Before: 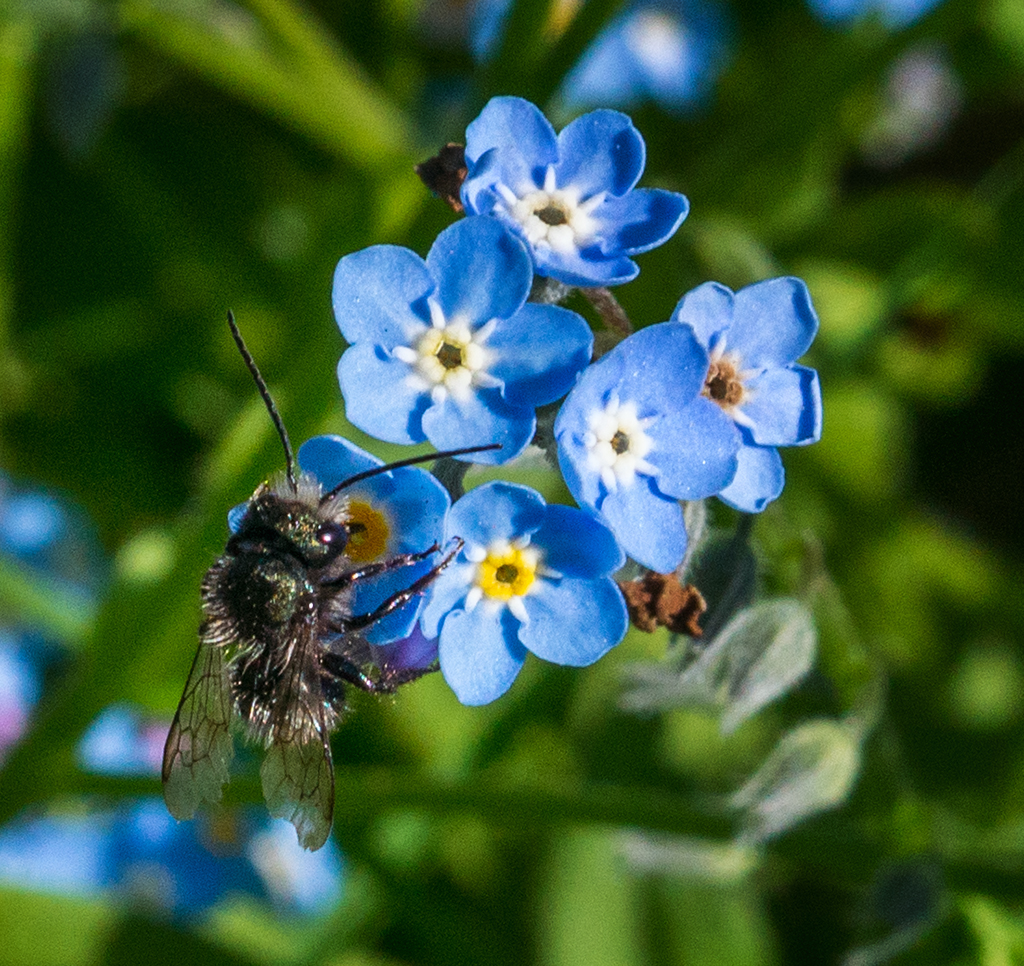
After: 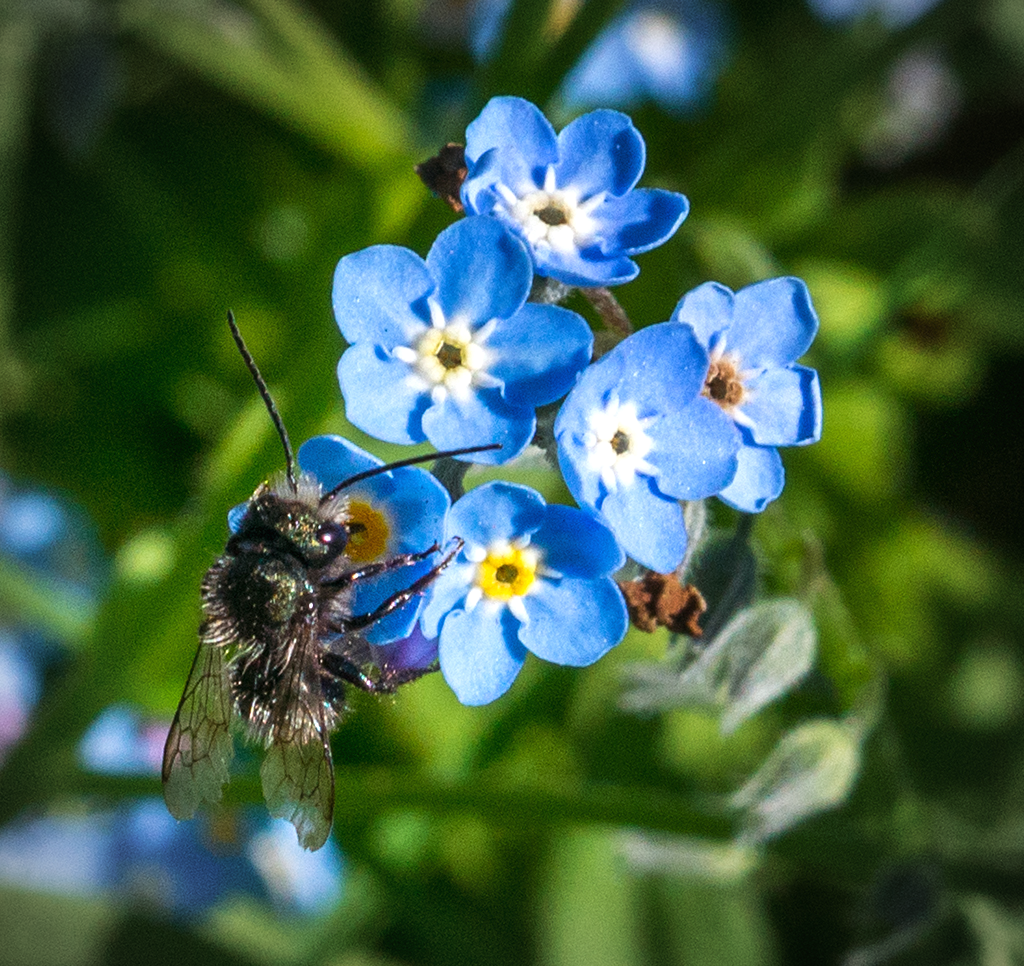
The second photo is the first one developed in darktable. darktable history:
tone equalizer: on, module defaults
exposure: black level correction 0, exposure 0.3 EV, compensate highlight preservation false
vignetting: automatic ratio true
